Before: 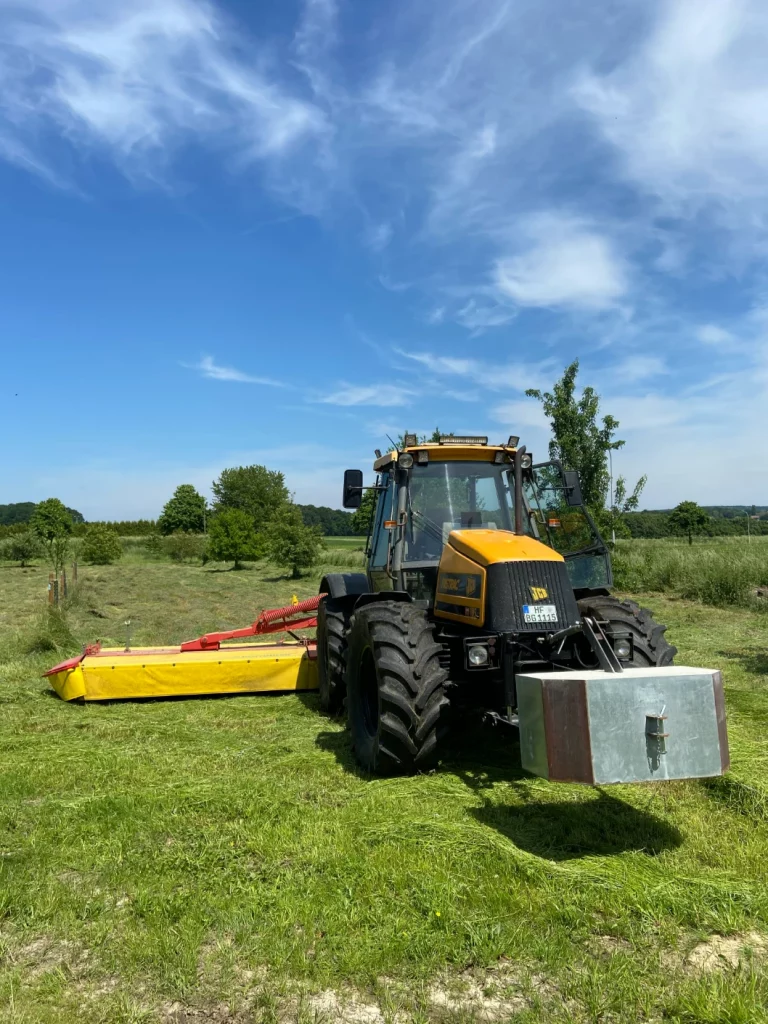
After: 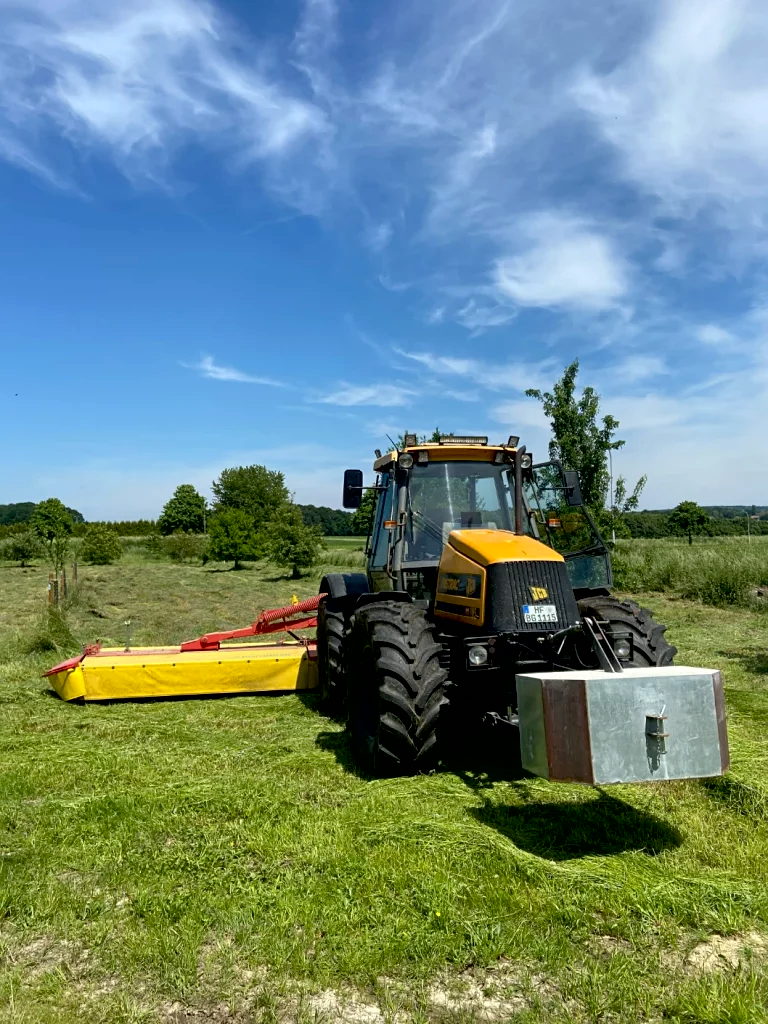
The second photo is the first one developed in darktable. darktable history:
local contrast: mode bilateral grid, contrast 20, coarseness 49, detail 119%, midtone range 0.2
sharpen: amount 0.211
exposure: black level correction 0.01, exposure 0.006 EV, compensate highlight preservation false
